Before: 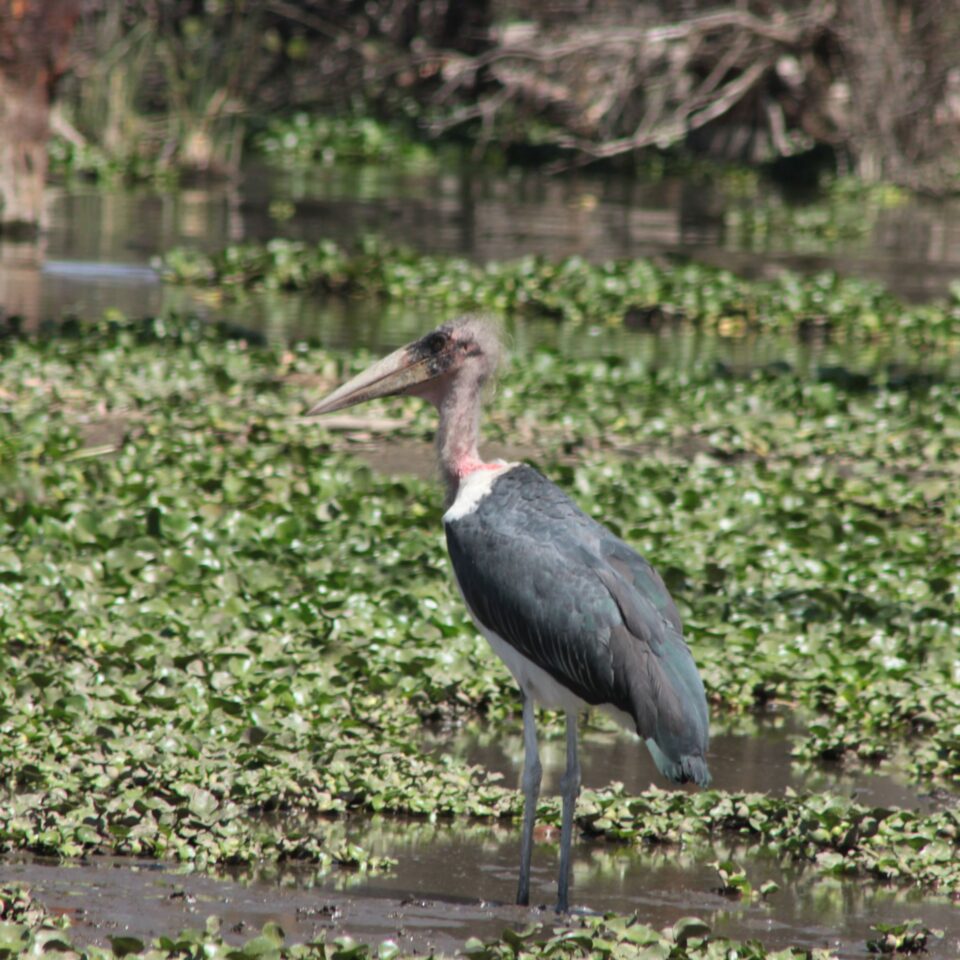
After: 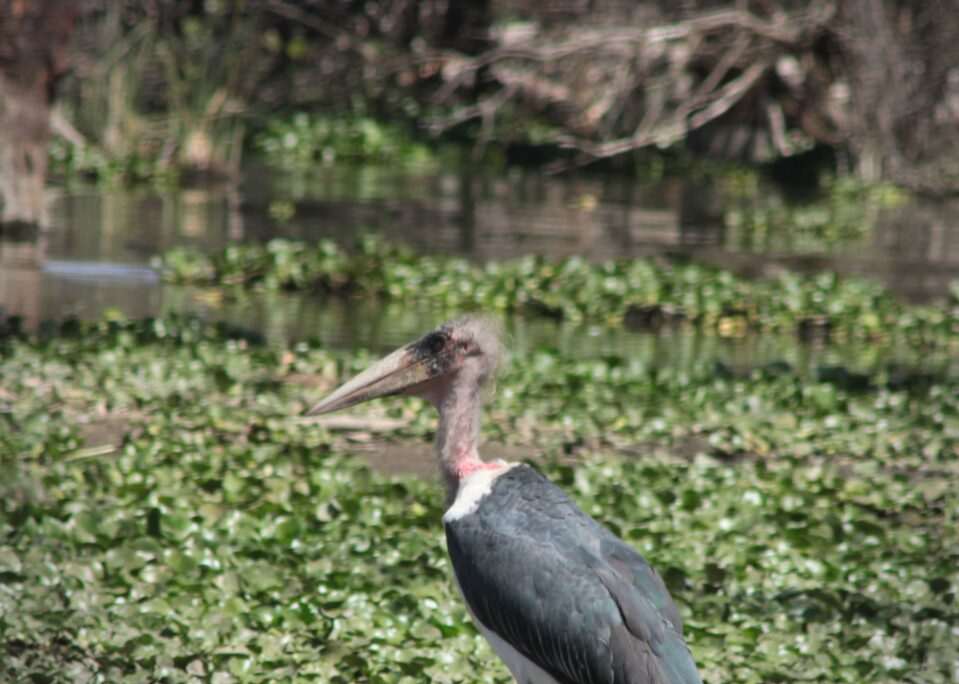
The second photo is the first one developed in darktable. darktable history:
vignetting: on, module defaults
crop: right 0.001%, bottom 28.697%
